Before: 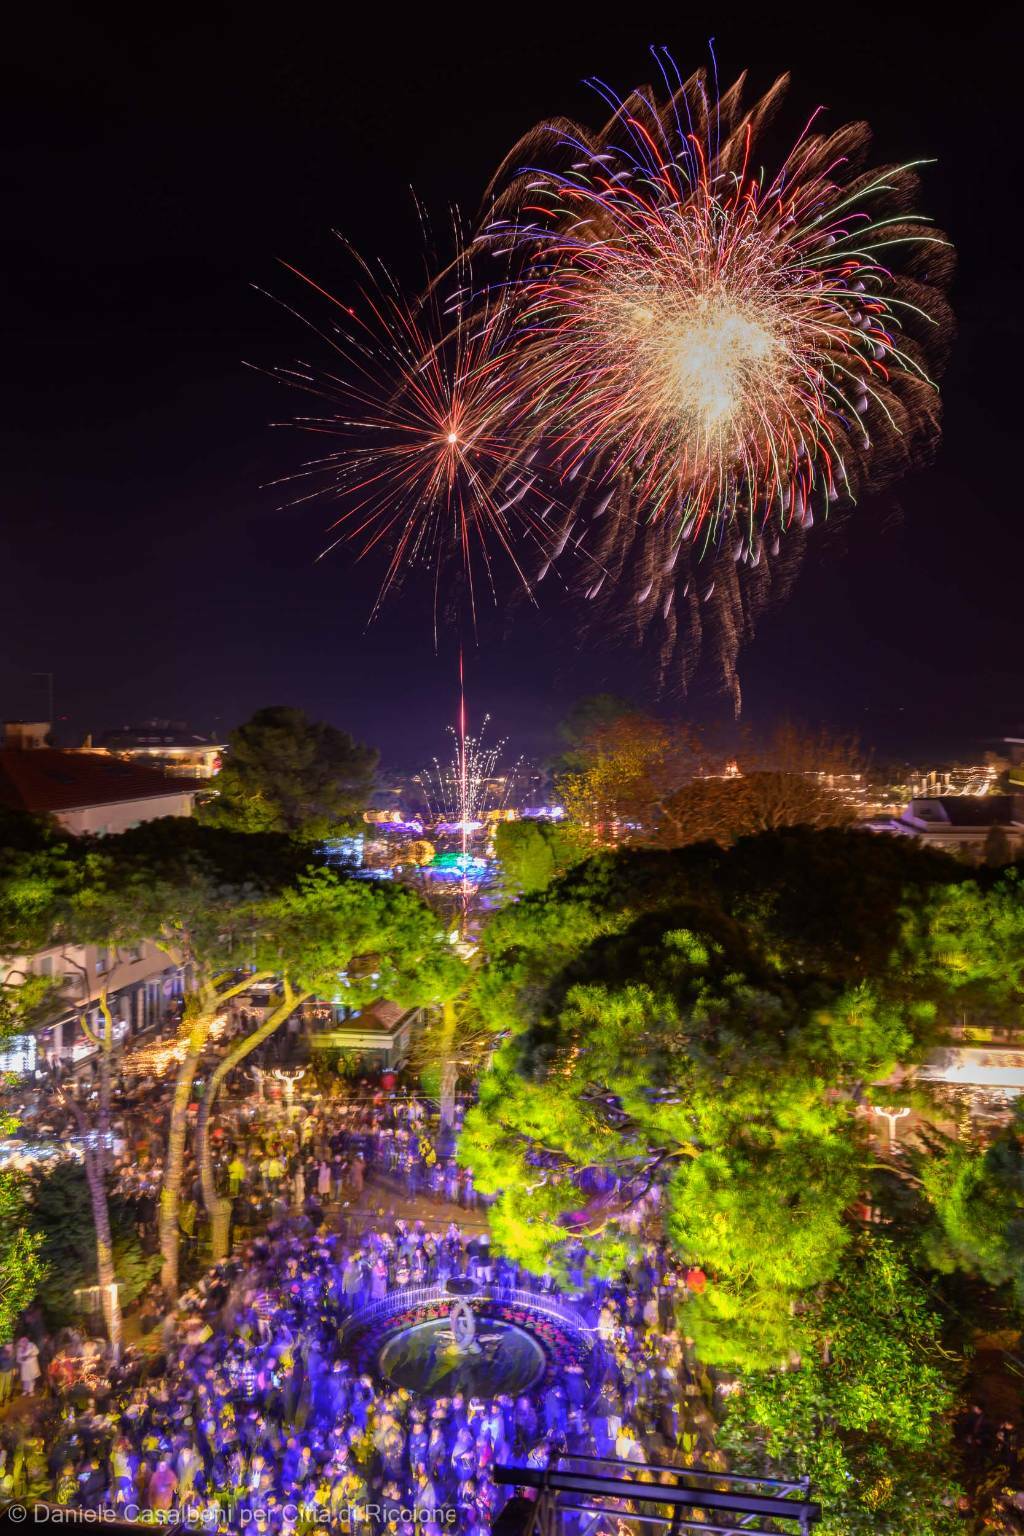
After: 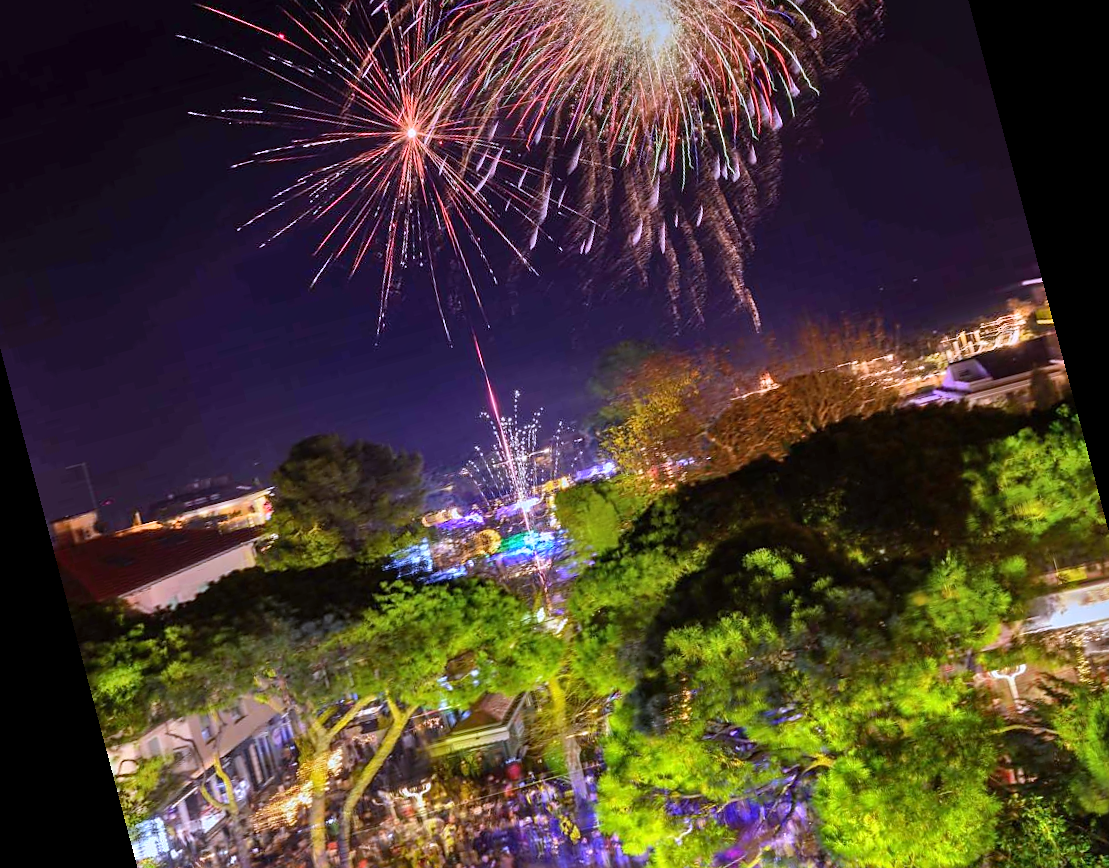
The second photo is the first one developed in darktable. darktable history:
sharpen: radius 1.864, amount 0.398, threshold 1.271
rotate and perspective: rotation -14.8°, crop left 0.1, crop right 0.903, crop top 0.25, crop bottom 0.748
white balance: red 0.948, green 1.02, blue 1.176
shadows and highlights: soften with gaussian
